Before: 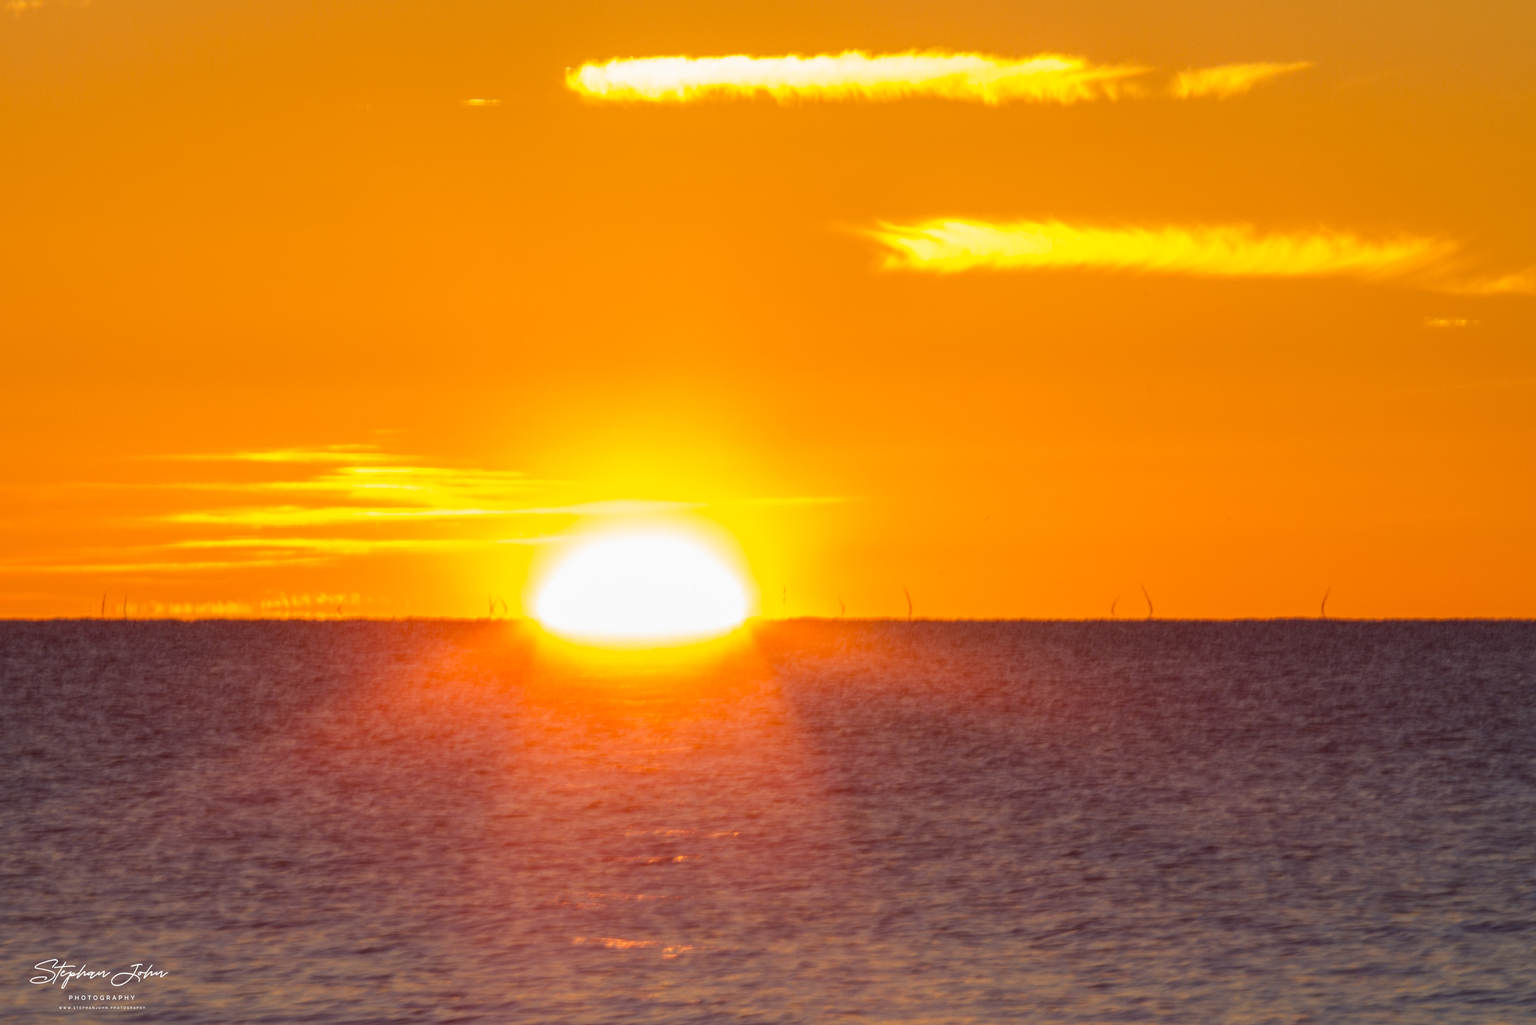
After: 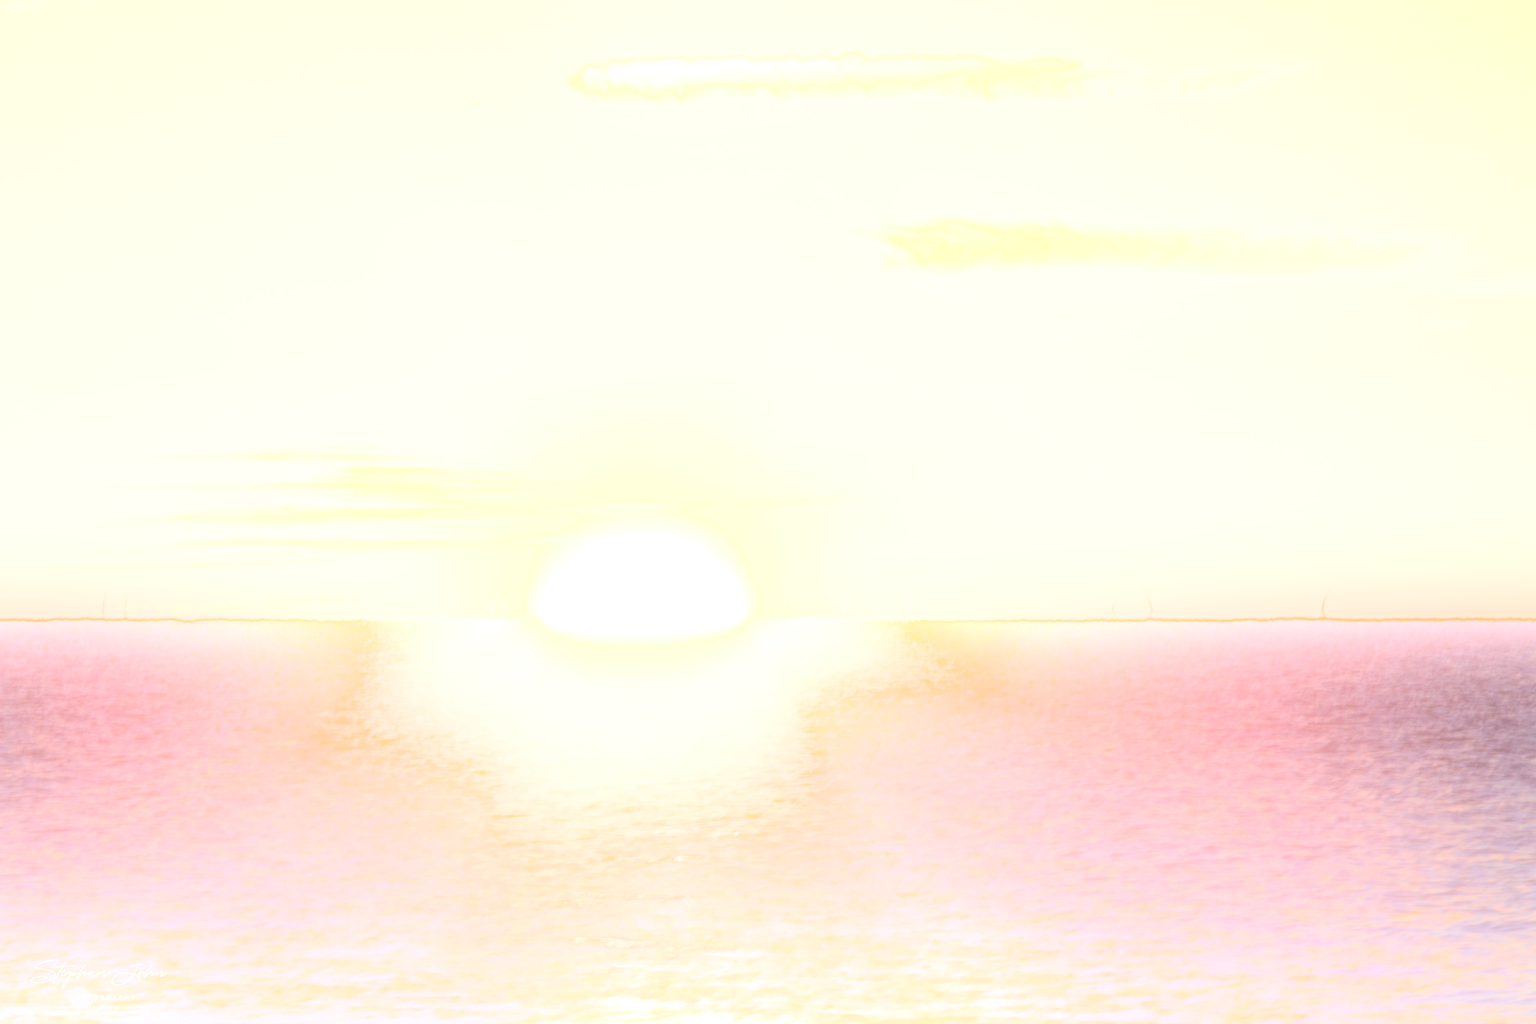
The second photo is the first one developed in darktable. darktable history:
bloom: size 25%, threshold 5%, strength 90%
haze removal: compatibility mode true, adaptive false
filmic rgb: black relative exposure -5 EV, hardness 2.88, contrast 1.3, highlights saturation mix -30%
exposure: black level correction 0, exposure 1 EV, compensate exposure bias true, compensate highlight preservation false
